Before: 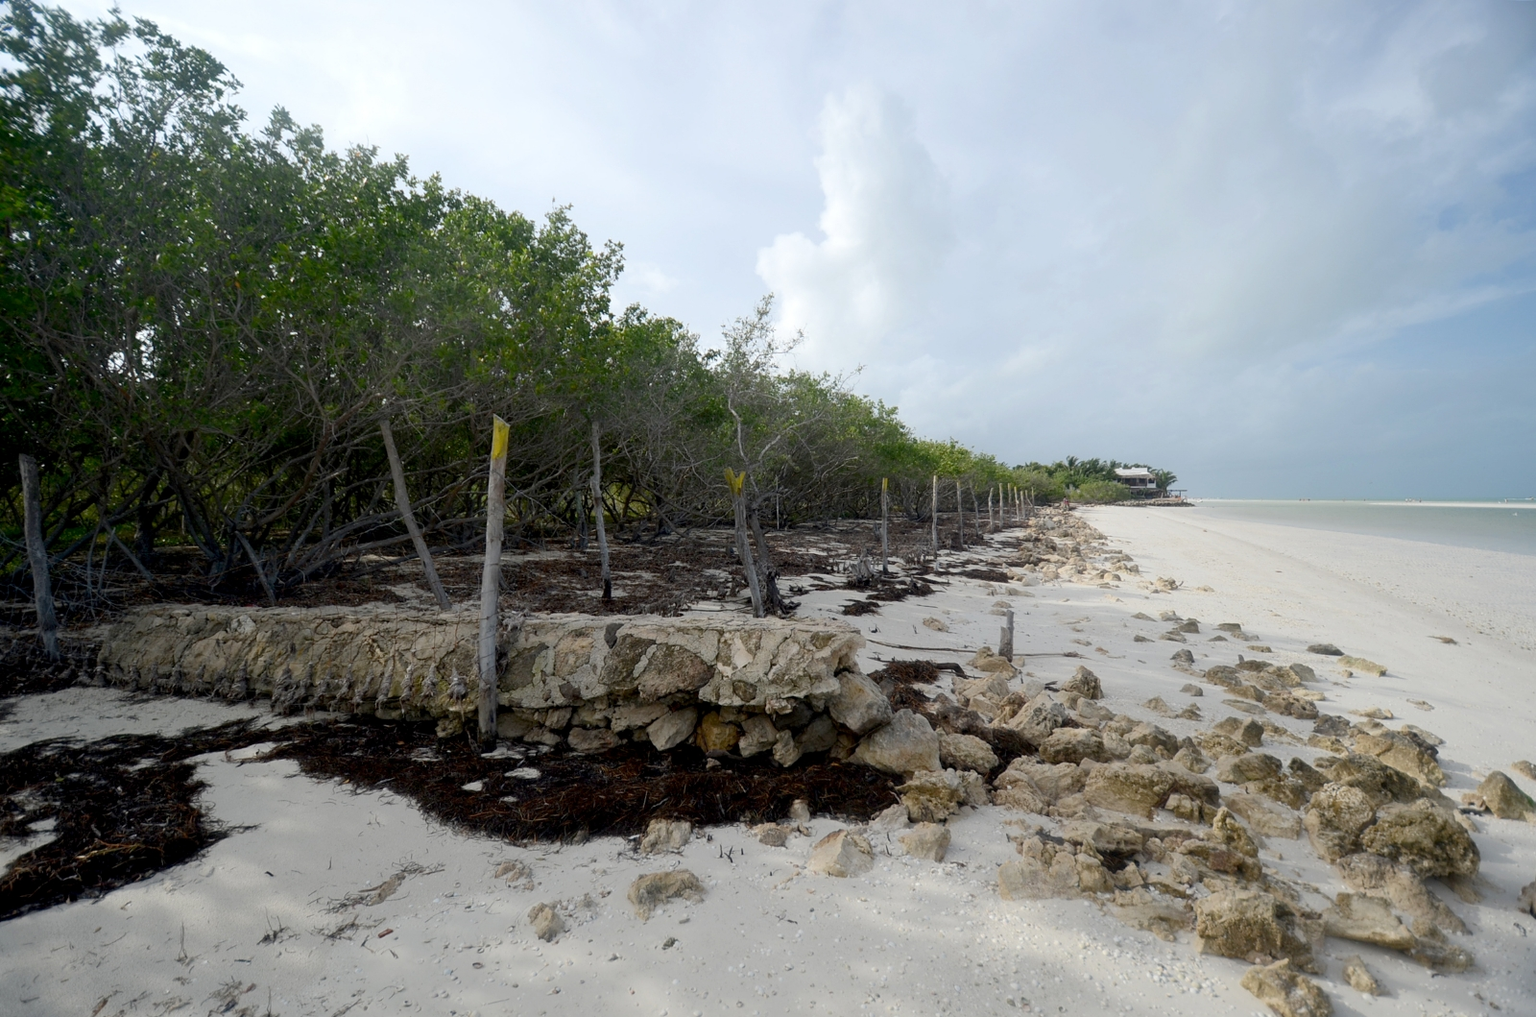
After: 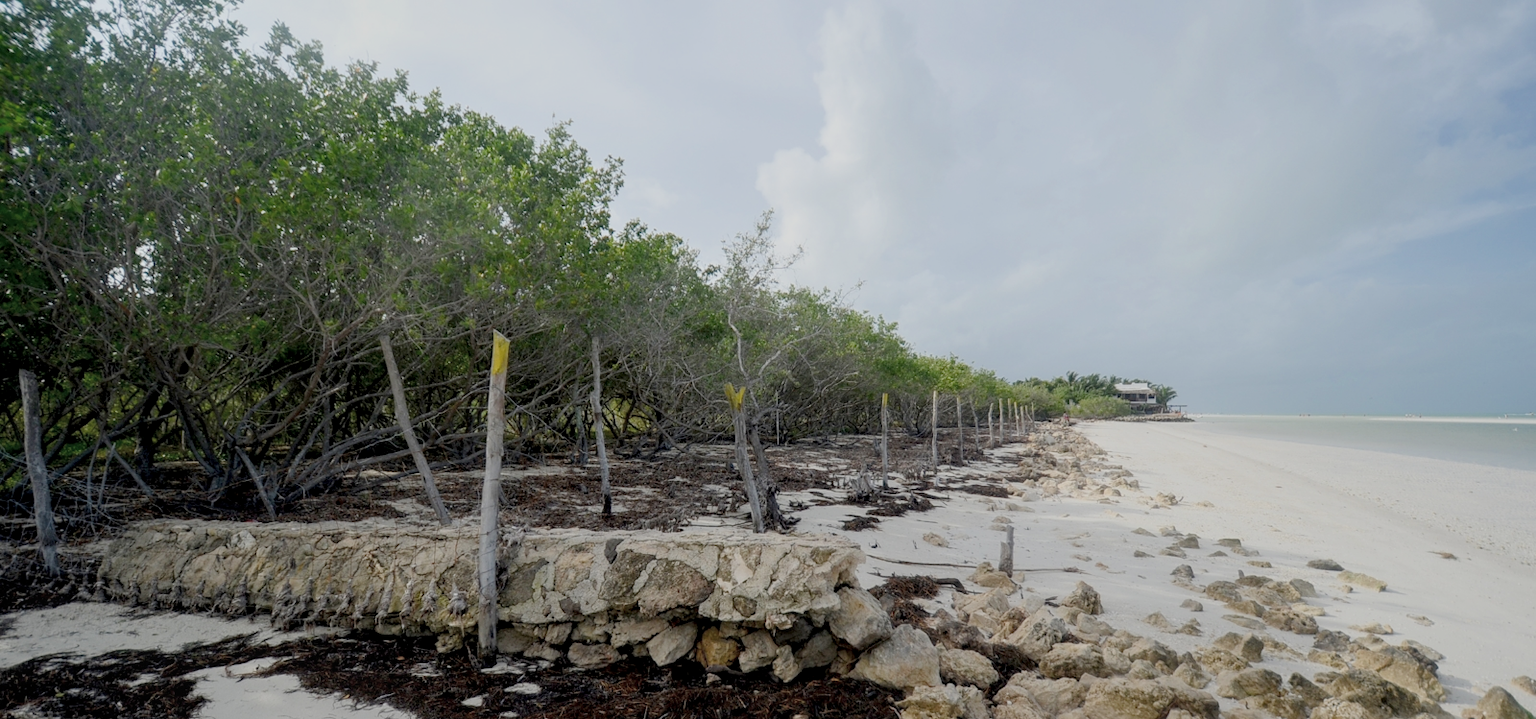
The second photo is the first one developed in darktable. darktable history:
crop and rotate: top 8.376%, bottom 20.892%
exposure: black level correction -0.002, exposure 0.533 EV, compensate highlight preservation false
local contrast: on, module defaults
filmic rgb: middle gray luminance 4.1%, black relative exposure -12.99 EV, white relative exposure 5.01 EV, threshold 5.98 EV, target black luminance 0%, hardness 5.19, latitude 59.58%, contrast 0.752, highlights saturation mix 3.51%, shadows ↔ highlights balance 26.1%, enable highlight reconstruction true
